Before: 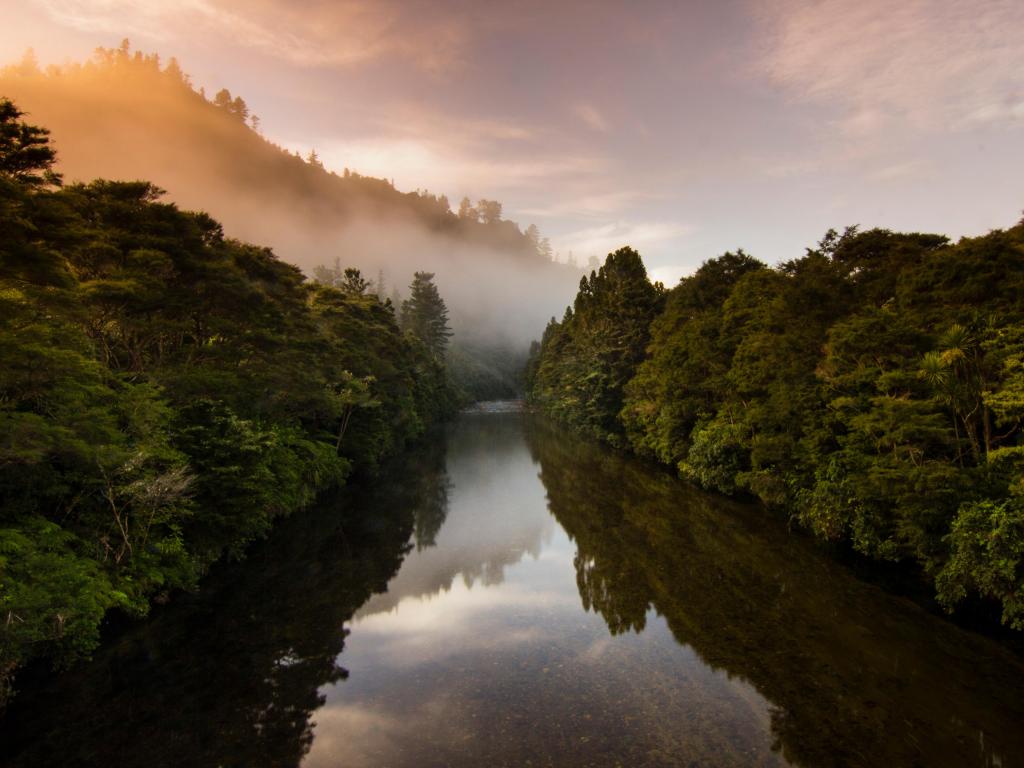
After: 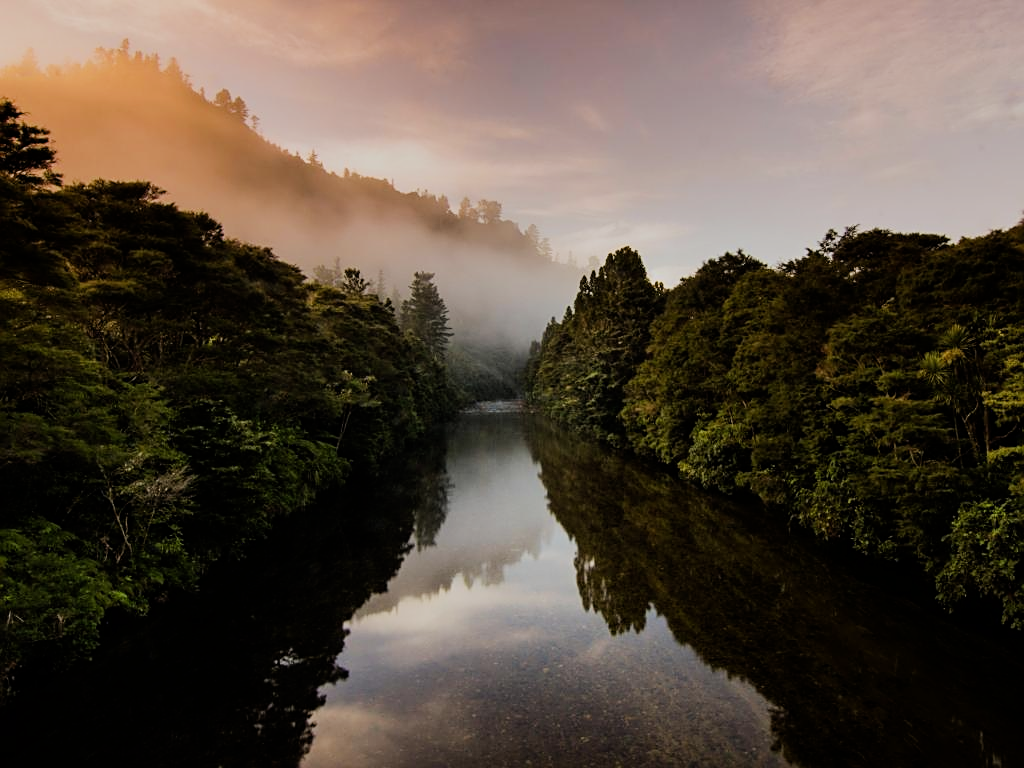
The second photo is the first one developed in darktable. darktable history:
filmic rgb: black relative exposure -7.65 EV, white relative exposure 4.56 EV, hardness 3.61, contrast 1.05
sharpen: on, module defaults
